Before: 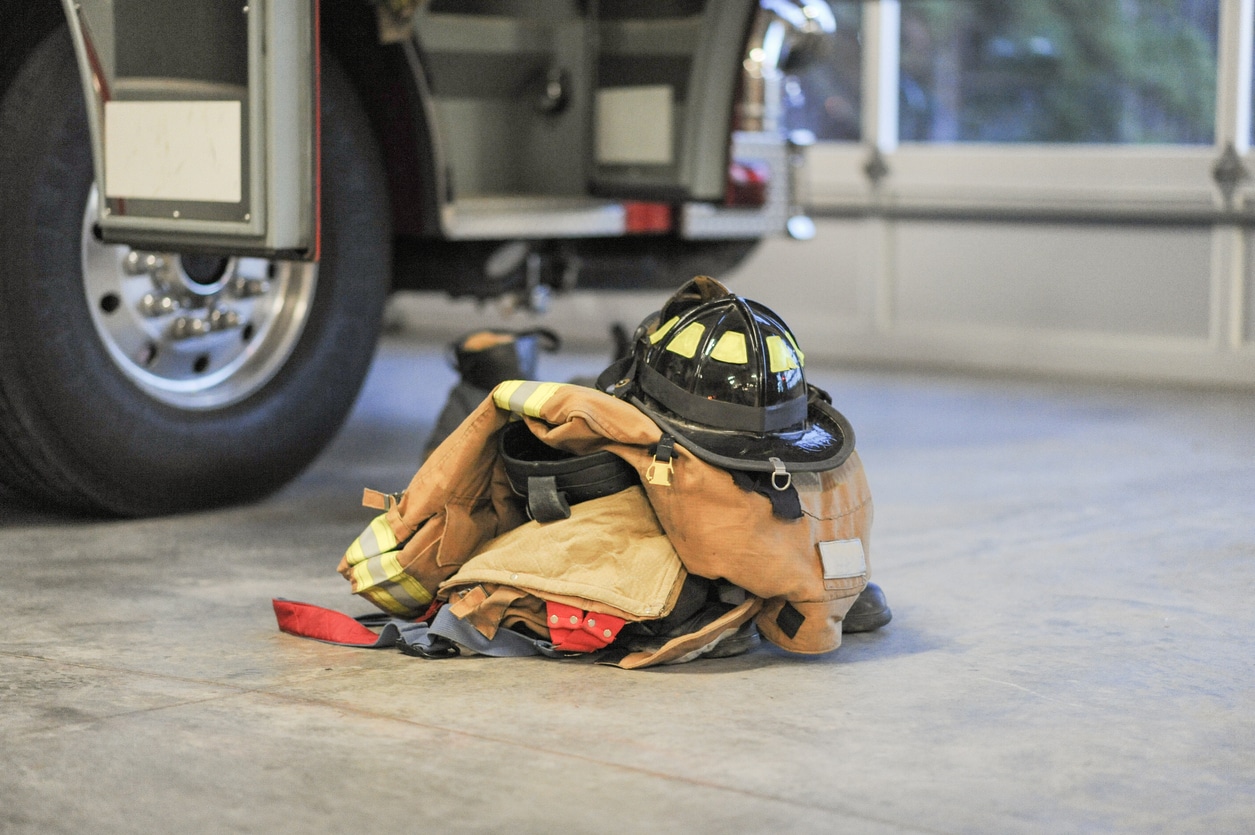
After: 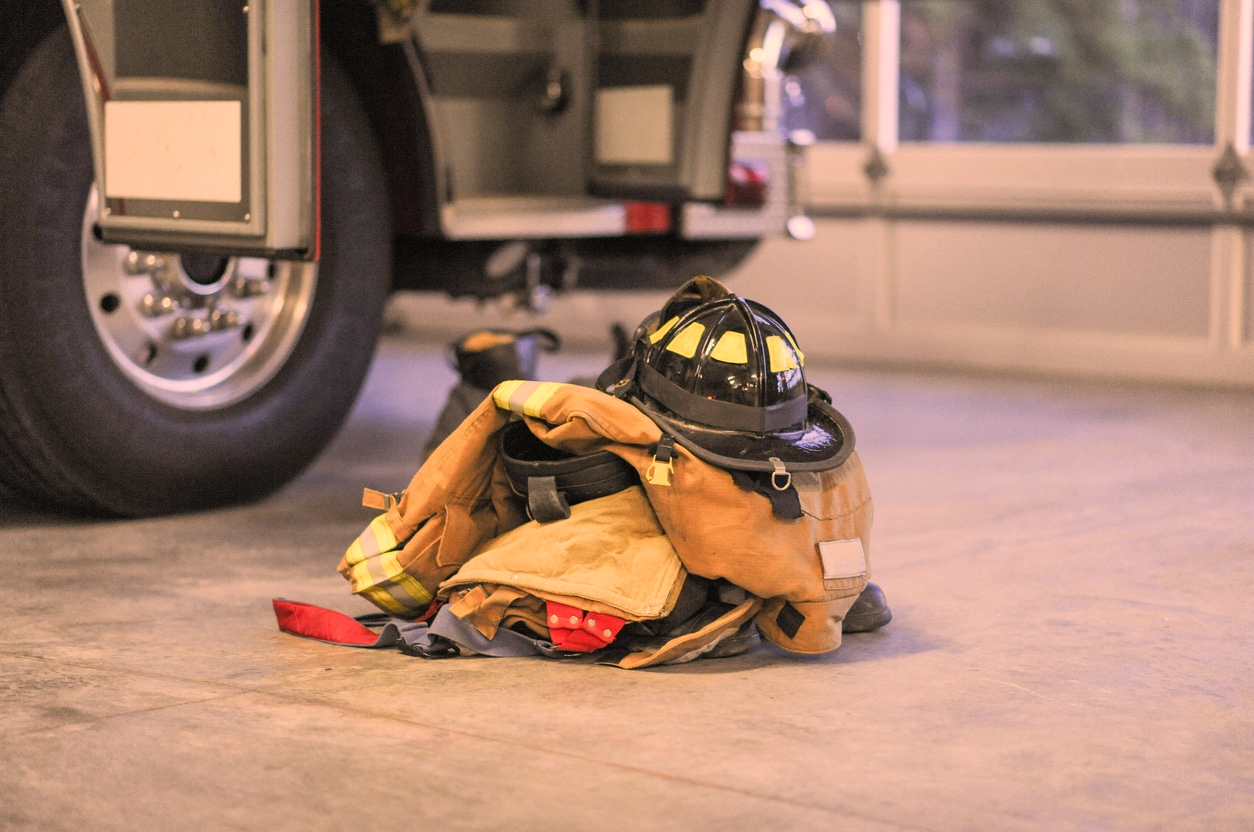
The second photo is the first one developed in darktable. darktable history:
color correction: highlights a* 21.16, highlights b* 19.61
crop: top 0.05%, bottom 0.098%
